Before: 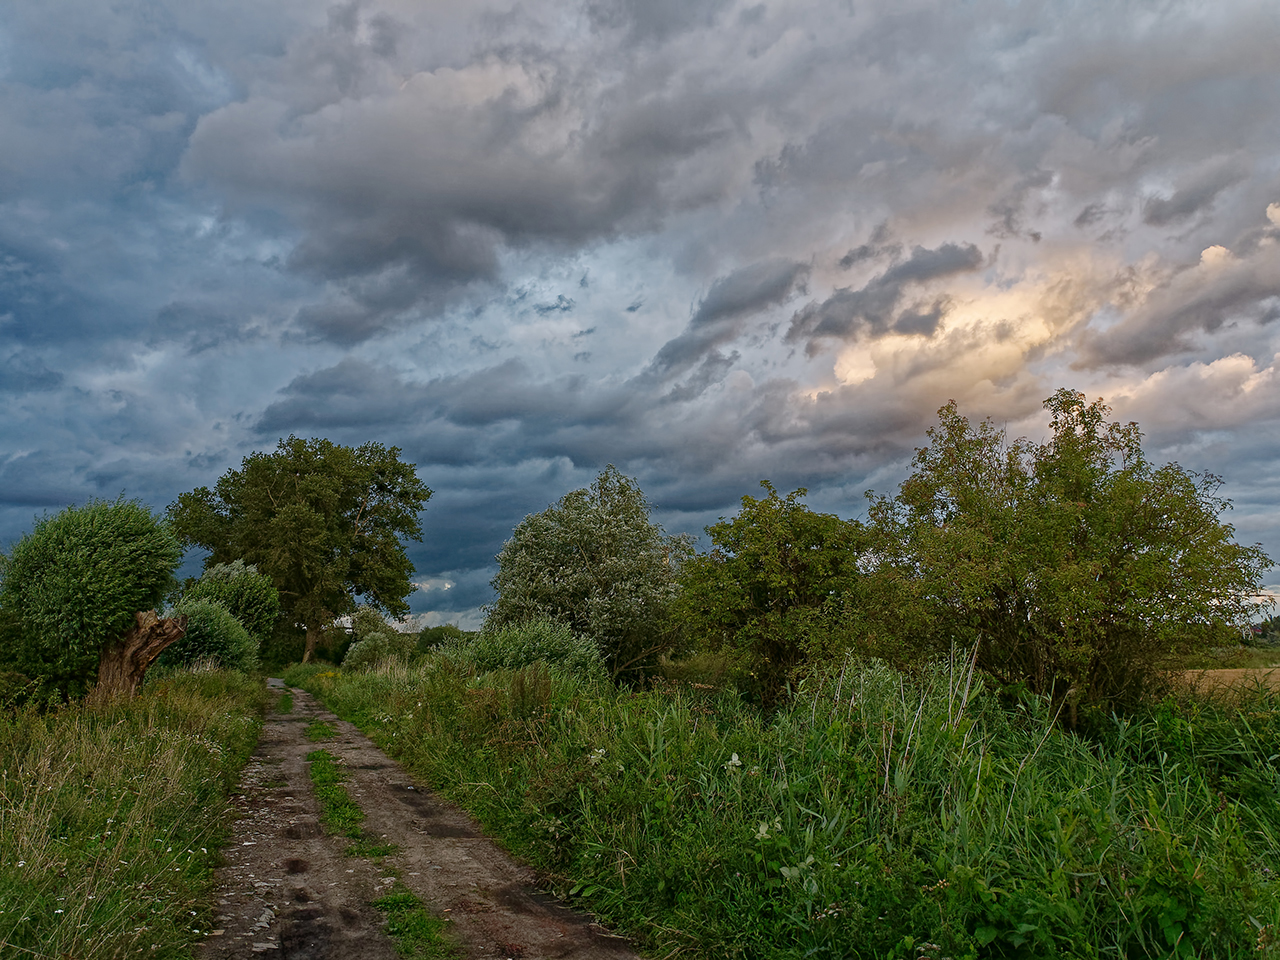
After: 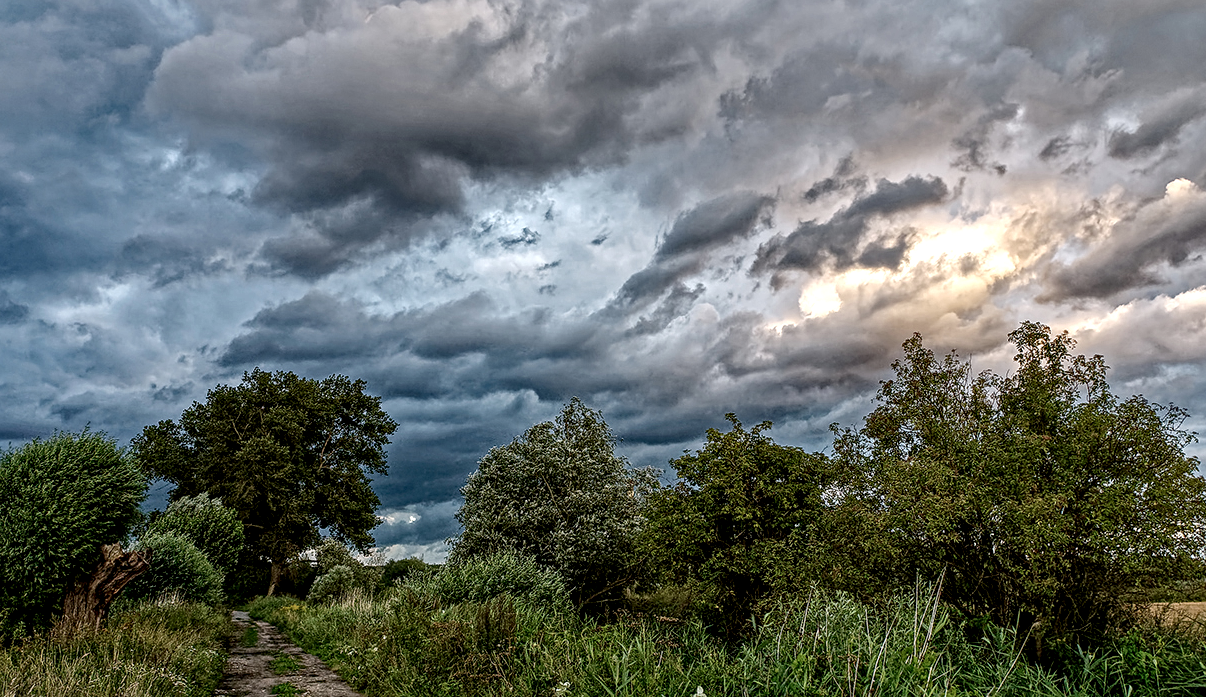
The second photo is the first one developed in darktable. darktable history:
sharpen: amount 0.216
local contrast: detail 202%
crop: left 2.776%, top 6.994%, right 2.982%, bottom 20.299%
color zones: curves: ch1 [(0, 0.469) (0.001, 0.469) (0.12, 0.446) (0.248, 0.469) (0.5, 0.5) (0.748, 0.5) (0.999, 0.469) (1, 0.469)]
